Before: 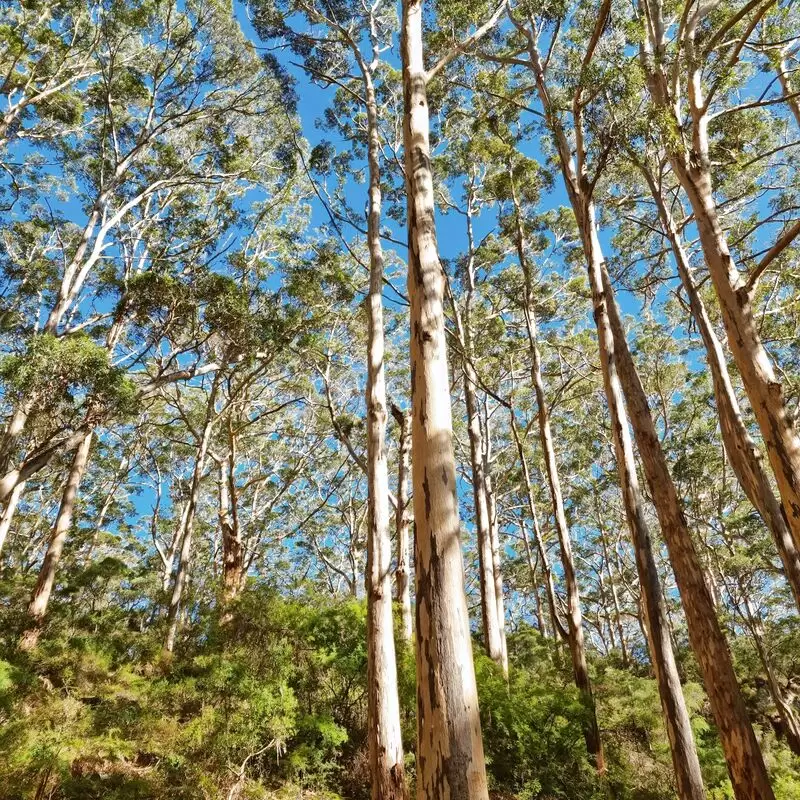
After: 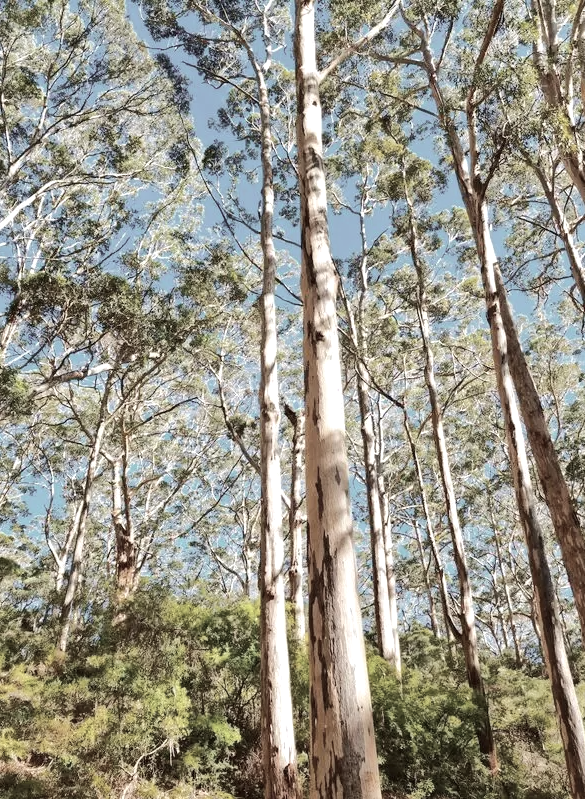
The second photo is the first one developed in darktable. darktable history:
exposure: black level correction 0, exposure 0.4 EV, compensate exposure bias true, compensate highlight preservation false
tone curve: curves: ch0 [(0, 0) (0.052, 0.018) (0.236, 0.207) (0.41, 0.417) (0.485, 0.518) (0.54, 0.584) (0.625, 0.666) (0.845, 0.828) (0.994, 0.964)]; ch1 [(0, 0.055) (0.15, 0.117) (0.317, 0.34) (0.382, 0.408) (0.434, 0.441) (0.472, 0.479) (0.498, 0.501) (0.557, 0.558) (0.616, 0.59) (0.739, 0.7) (0.873, 0.857) (1, 0.928)]; ch2 [(0, 0) (0.352, 0.403) (0.447, 0.466) (0.482, 0.482) (0.528, 0.526) (0.586, 0.577) (0.618, 0.621) (0.785, 0.747) (1, 1)], color space Lab, independent channels, preserve colors none
crop: left 13.443%, right 13.31%
contrast brightness saturation: contrast -0.05, saturation -0.41
